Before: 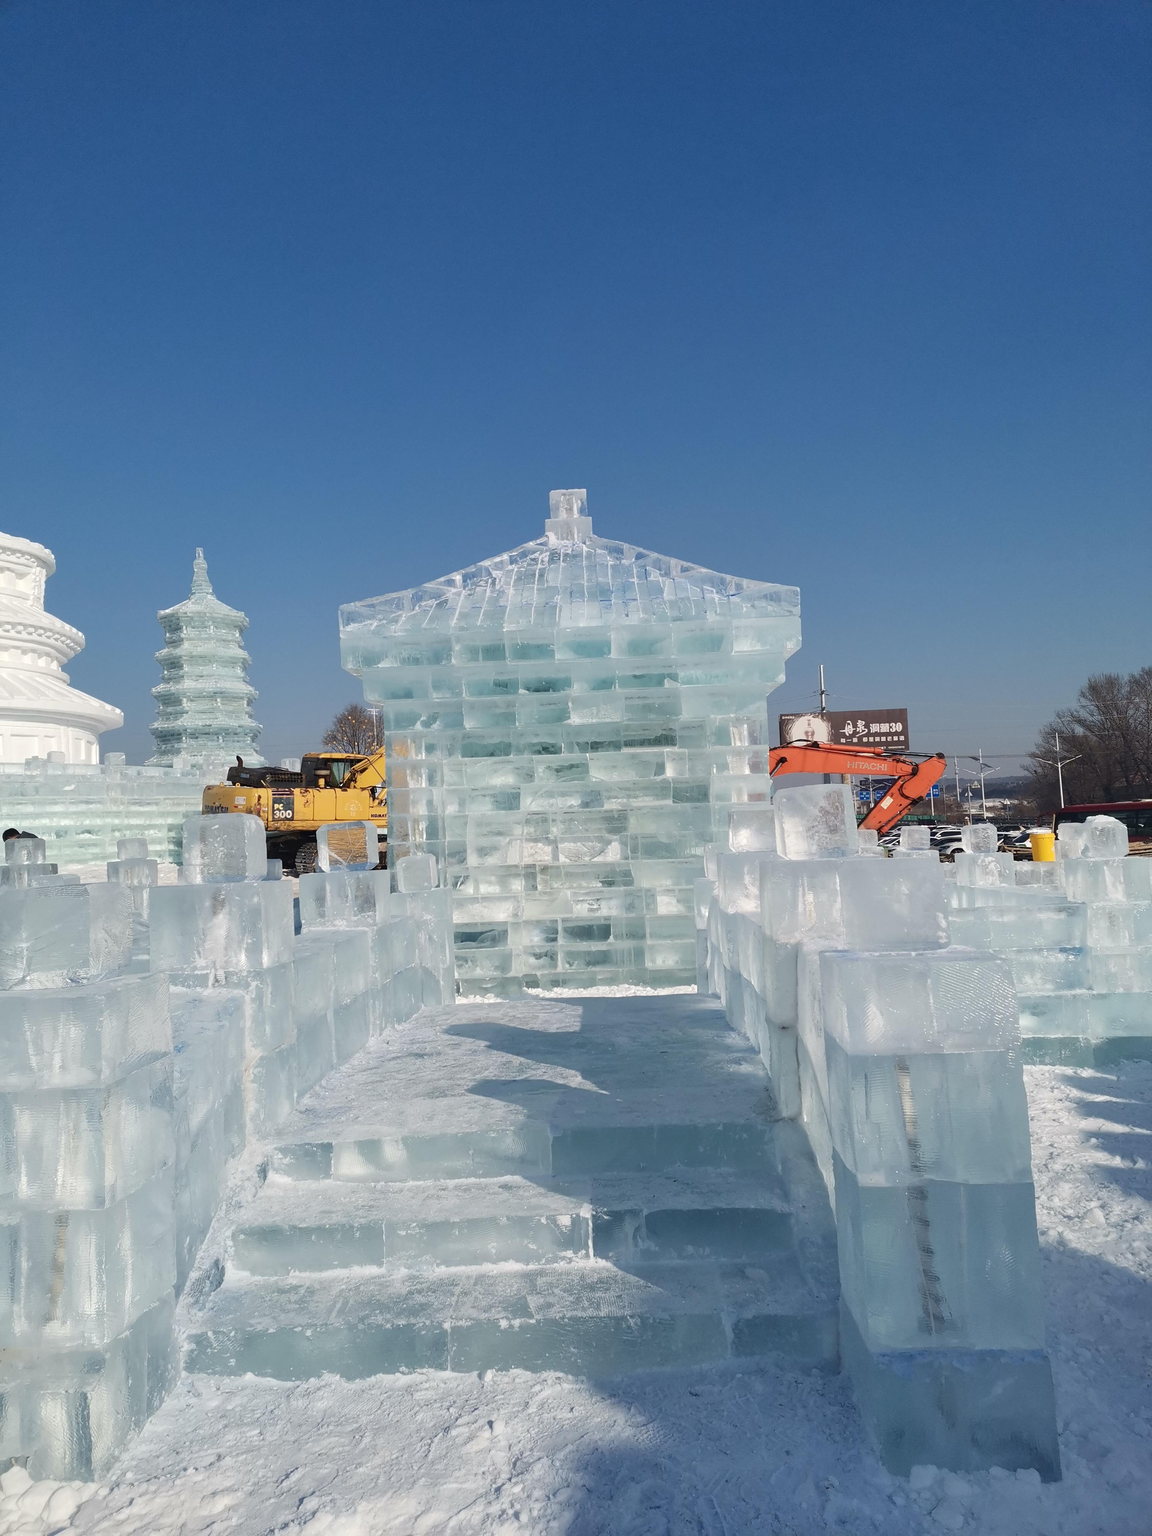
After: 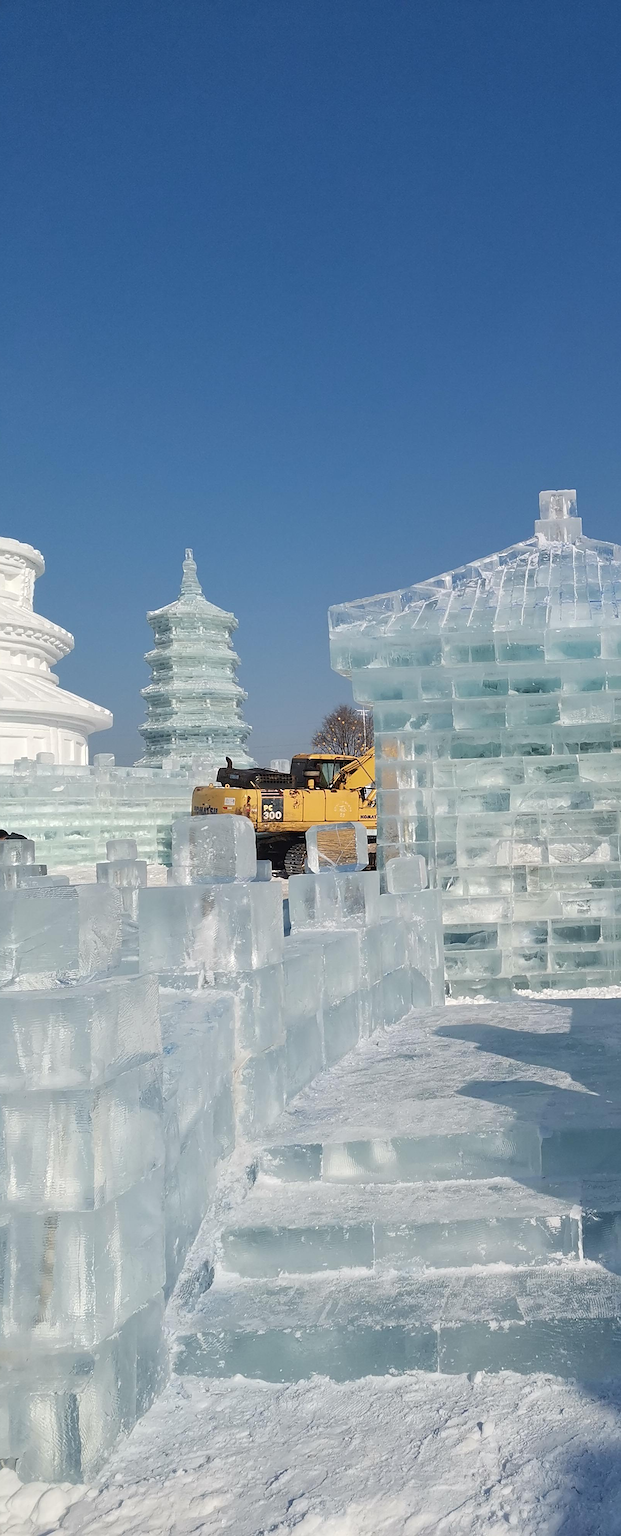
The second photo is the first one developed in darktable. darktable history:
sharpen: on, module defaults
crop: left 0.99%, right 45.138%, bottom 0.091%
